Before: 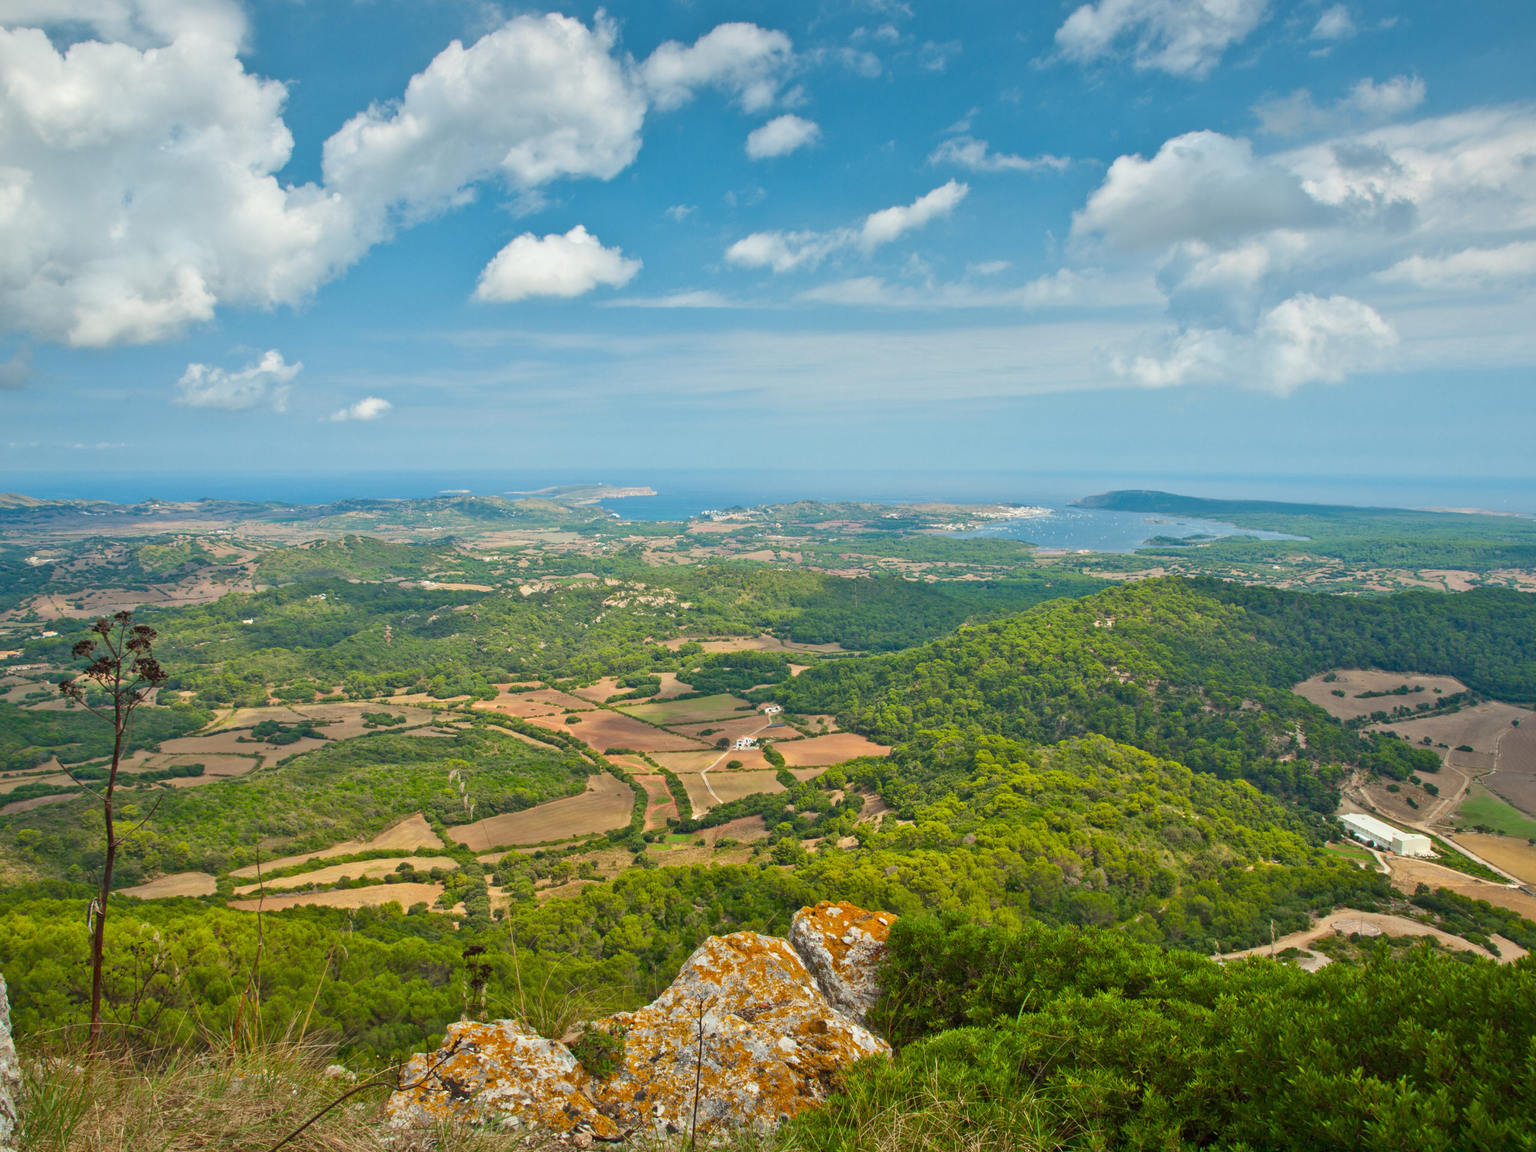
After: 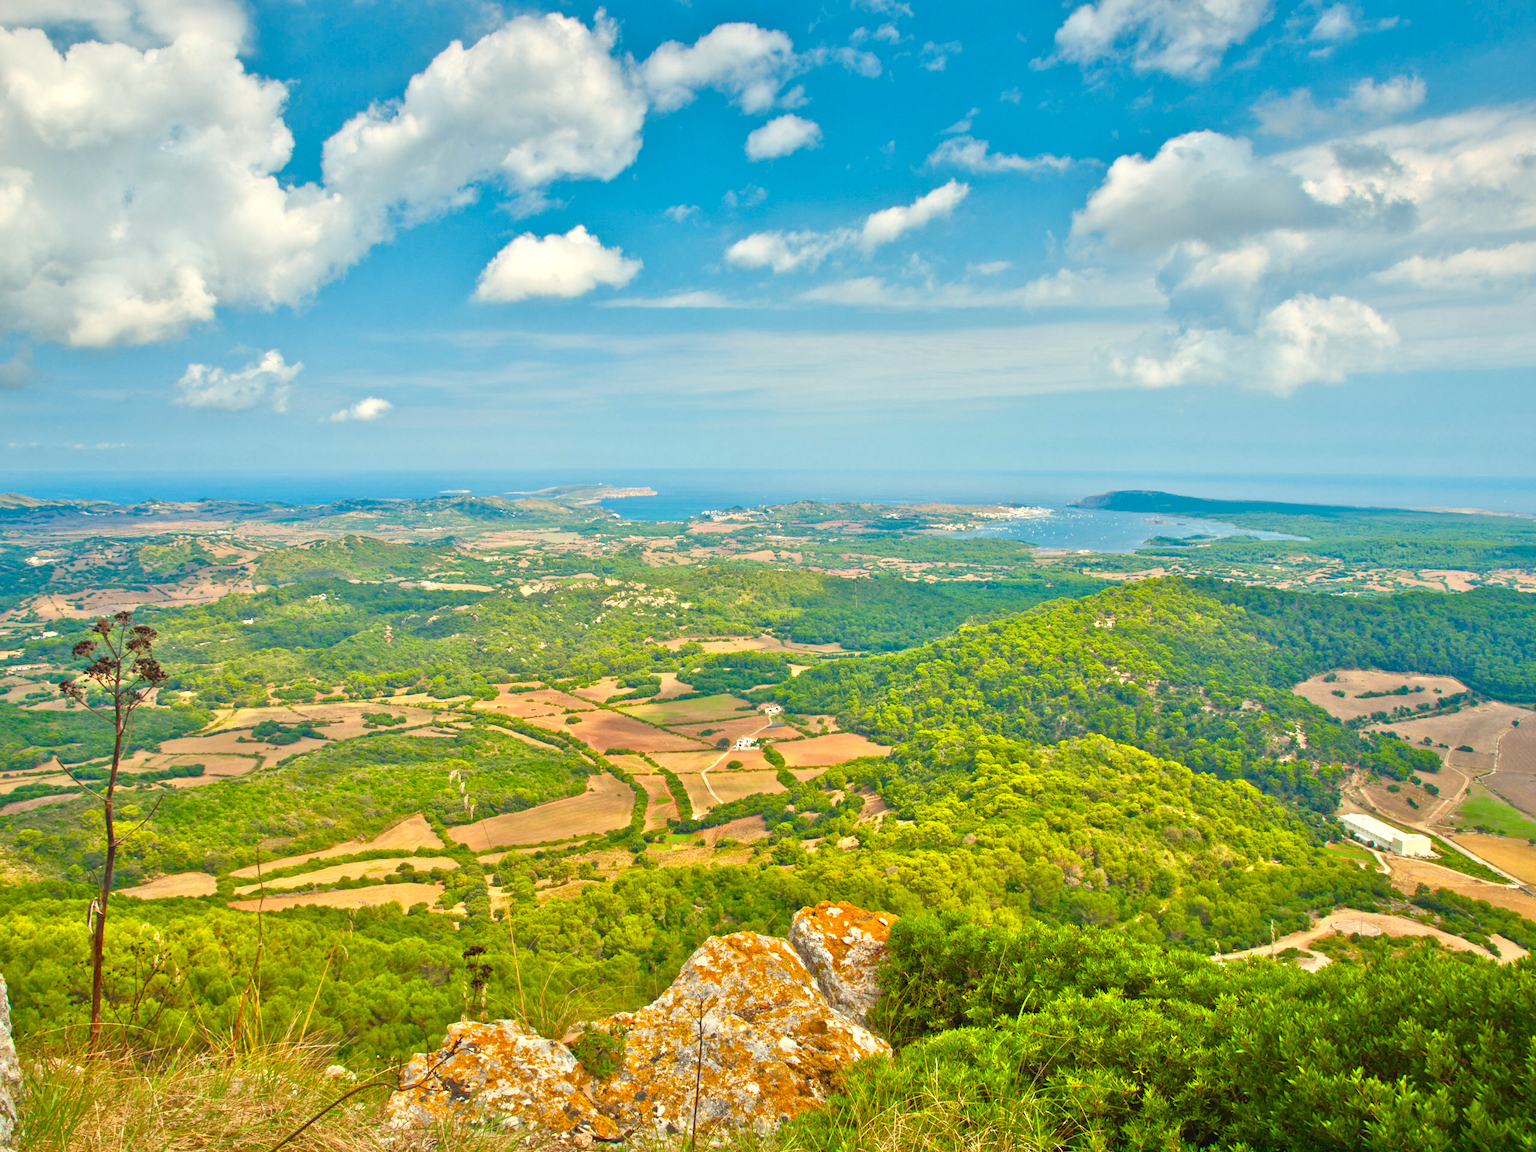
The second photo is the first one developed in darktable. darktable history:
color balance rgb: highlights gain › chroma 2.036%, highlights gain › hue 67.02°, global offset › luminance 0.489%, perceptual saturation grading › global saturation 0.829%, perceptual saturation grading › highlights -9.034%, perceptual saturation grading › mid-tones 18.361%, perceptual saturation grading › shadows 28.541%, global vibrance 35.377%, contrast 9.561%
color correction: highlights b* 2.95
tone equalizer: -7 EV 0.157 EV, -6 EV 0.617 EV, -5 EV 1.11 EV, -4 EV 1.32 EV, -3 EV 1.17 EV, -2 EV 0.6 EV, -1 EV 0.152 EV, mask exposure compensation -0.514 EV
